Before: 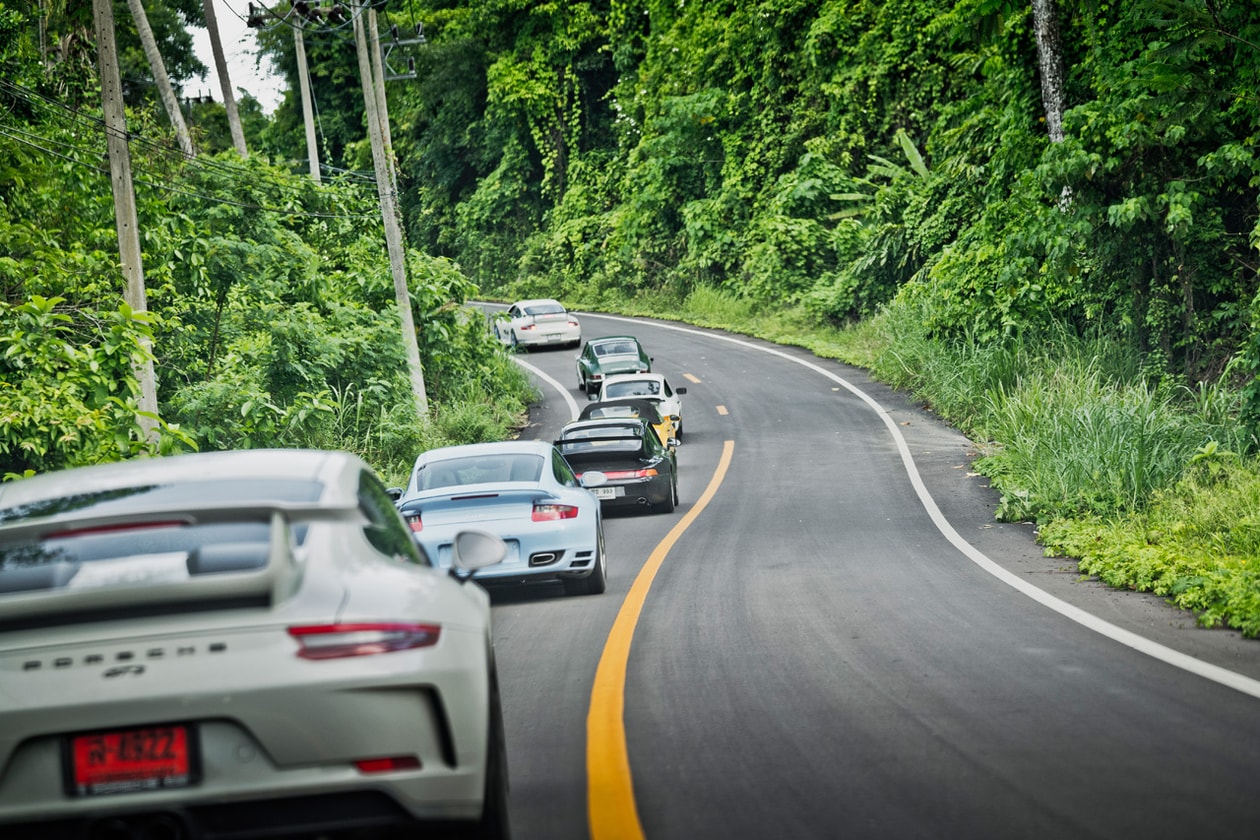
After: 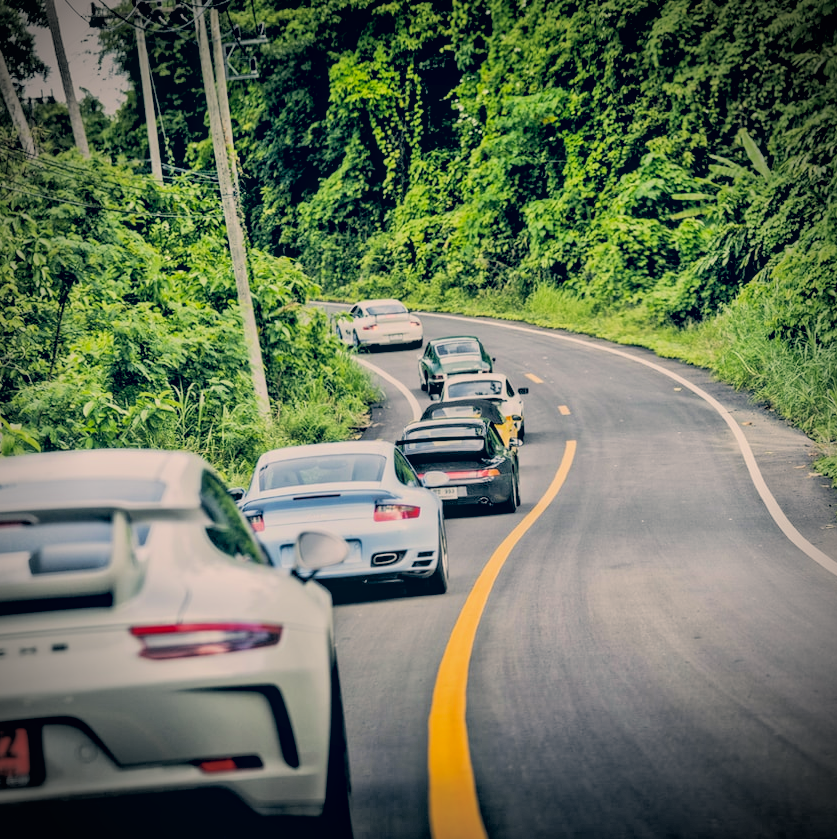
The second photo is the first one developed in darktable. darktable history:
crop and rotate: left 12.616%, right 20.887%
shadows and highlights: on, module defaults
local contrast: on, module defaults
vignetting: brightness -0.713, saturation -0.482, unbound false
exposure: black level correction 0.001, exposure 0.498 EV, compensate highlight preservation false
filmic rgb: black relative exposure -2.96 EV, white relative exposure 4.56 EV, threshold 2.99 EV, hardness 1.72, contrast 1.246, color science v6 (2022), enable highlight reconstruction true
color correction: highlights a* 10.33, highlights b* 14.79, shadows a* -9.58, shadows b* -15.07
